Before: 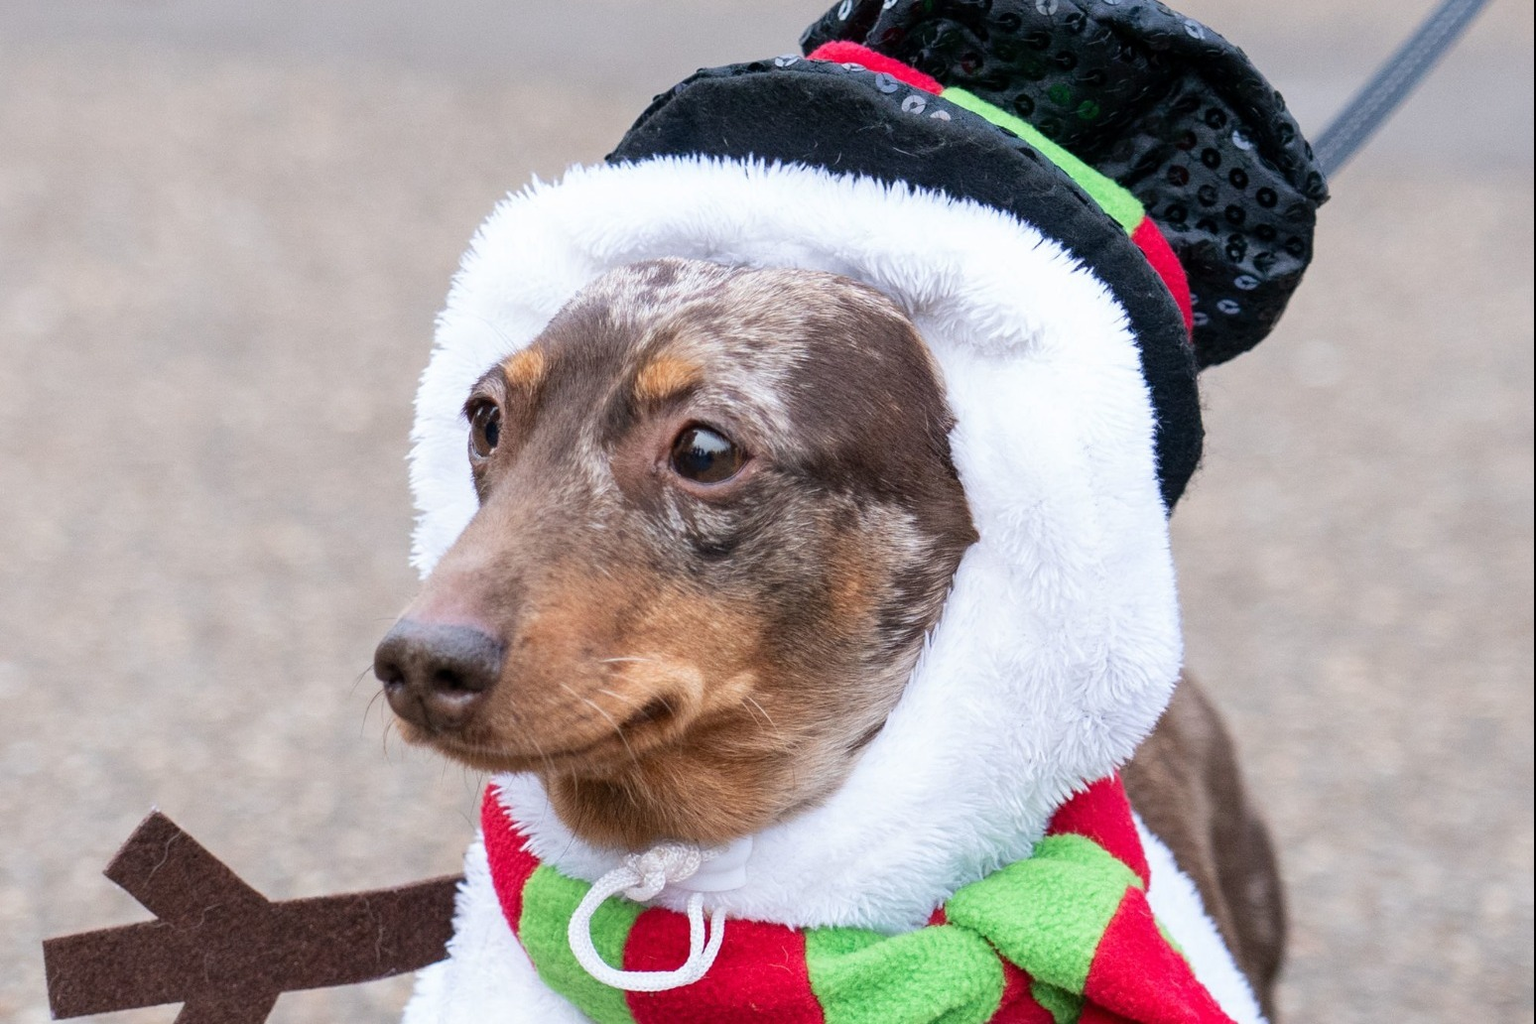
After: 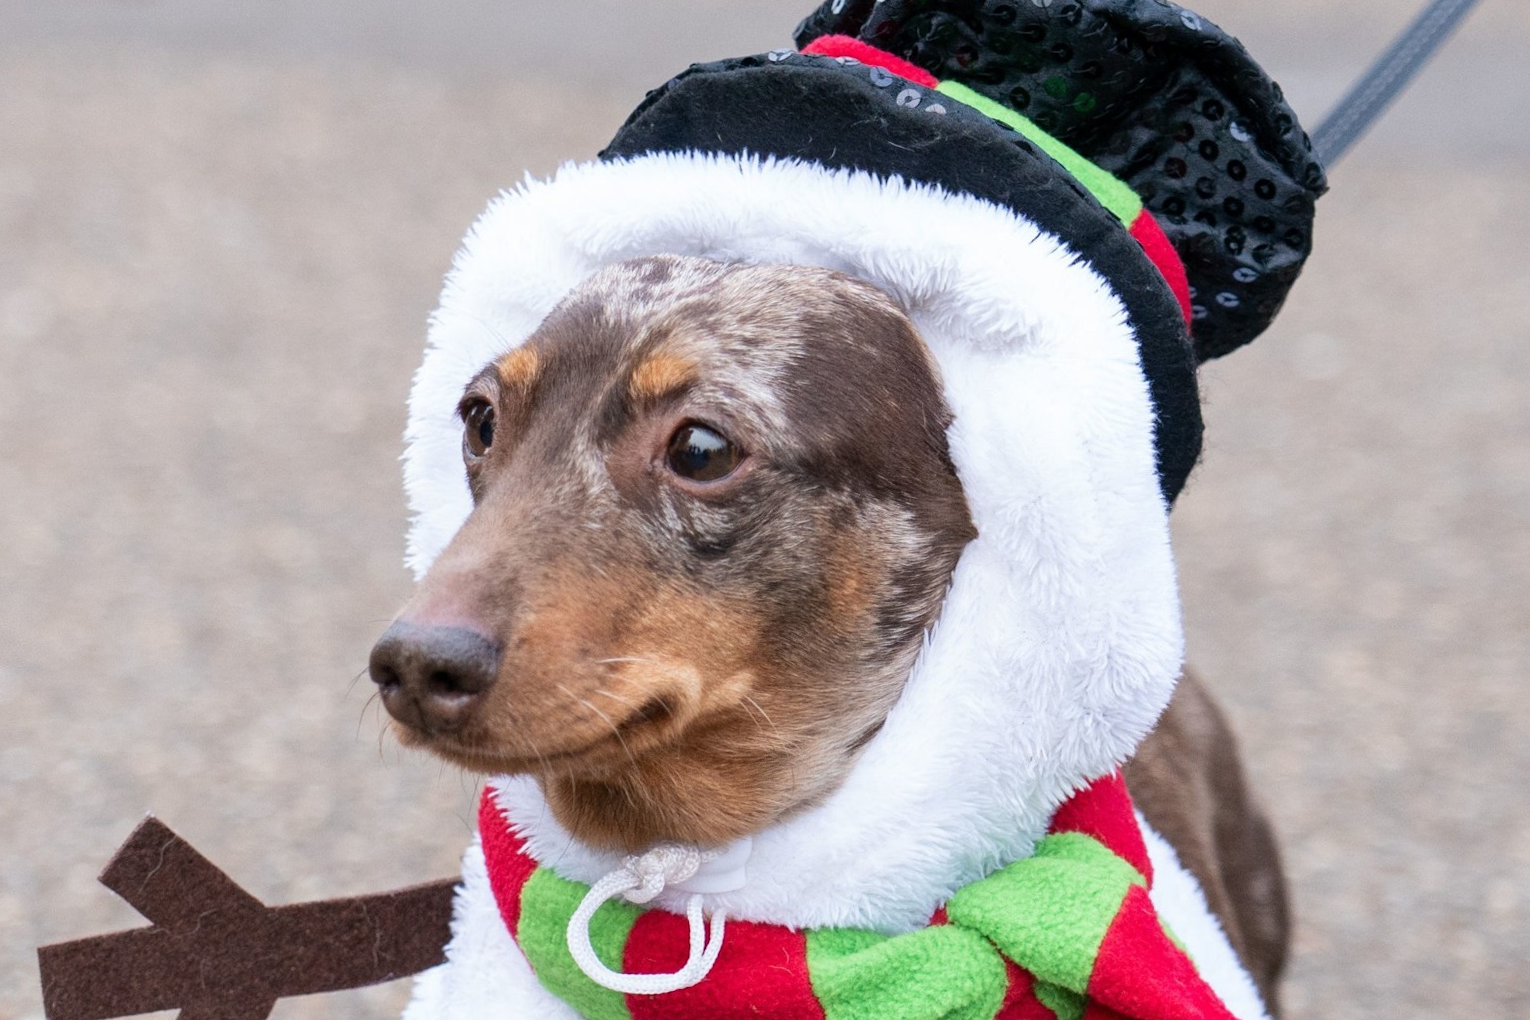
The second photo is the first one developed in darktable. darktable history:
rotate and perspective: rotation -0.45°, automatic cropping original format, crop left 0.008, crop right 0.992, crop top 0.012, crop bottom 0.988
white balance: emerald 1
